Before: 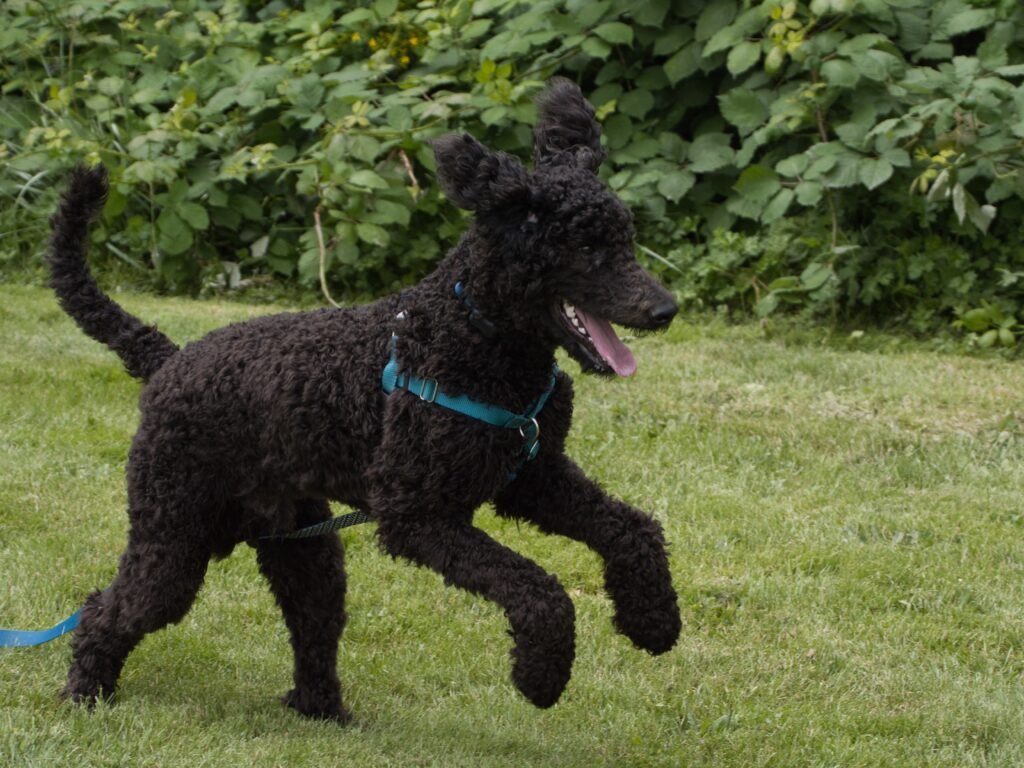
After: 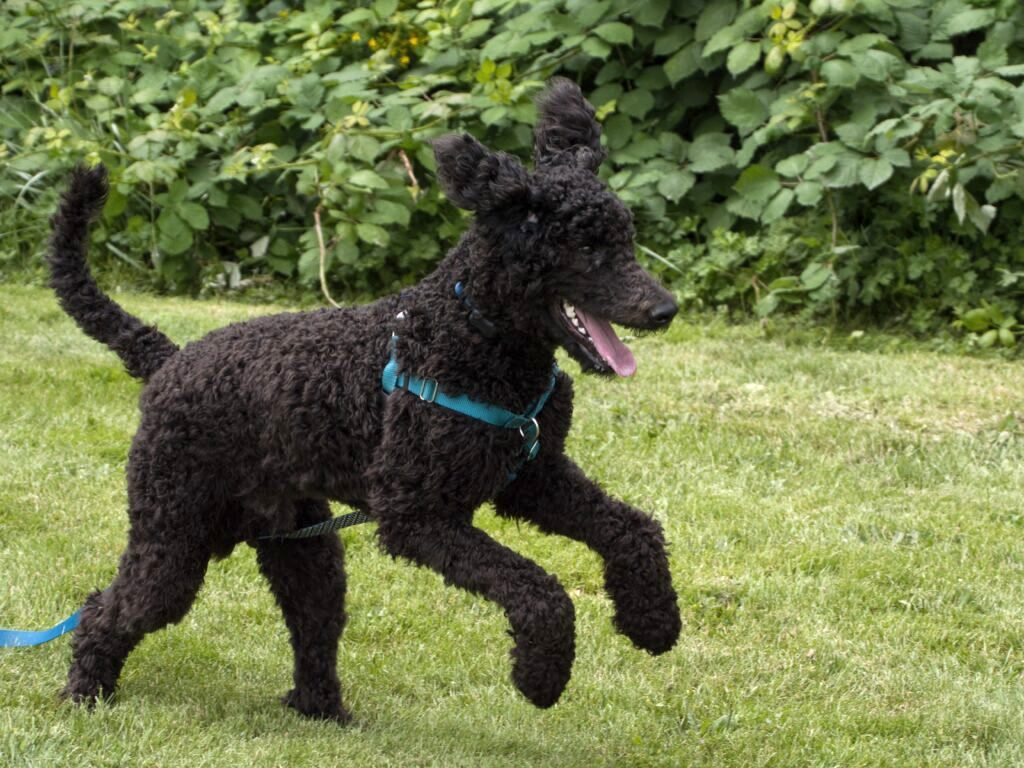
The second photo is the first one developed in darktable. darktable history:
exposure: exposure 0.608 EV, compensate highlight preservation false
local contrast: highlights 107%, shadows 98%, detail 119%, midtone range 0.2
